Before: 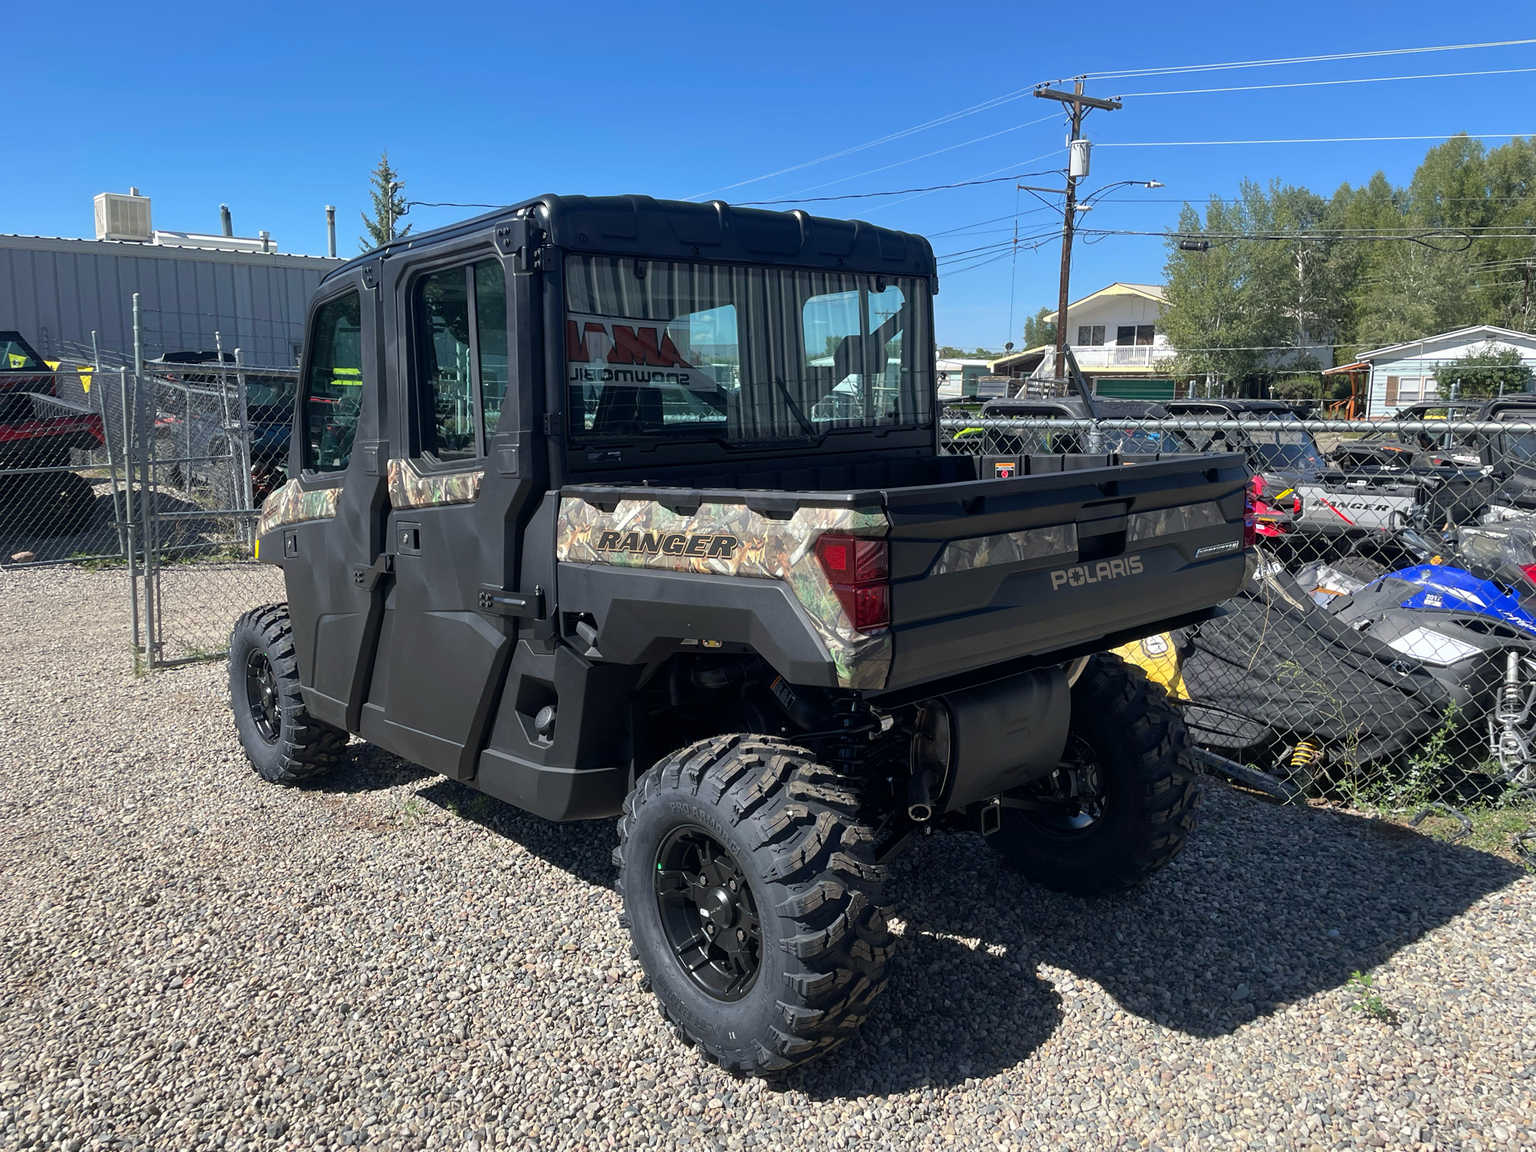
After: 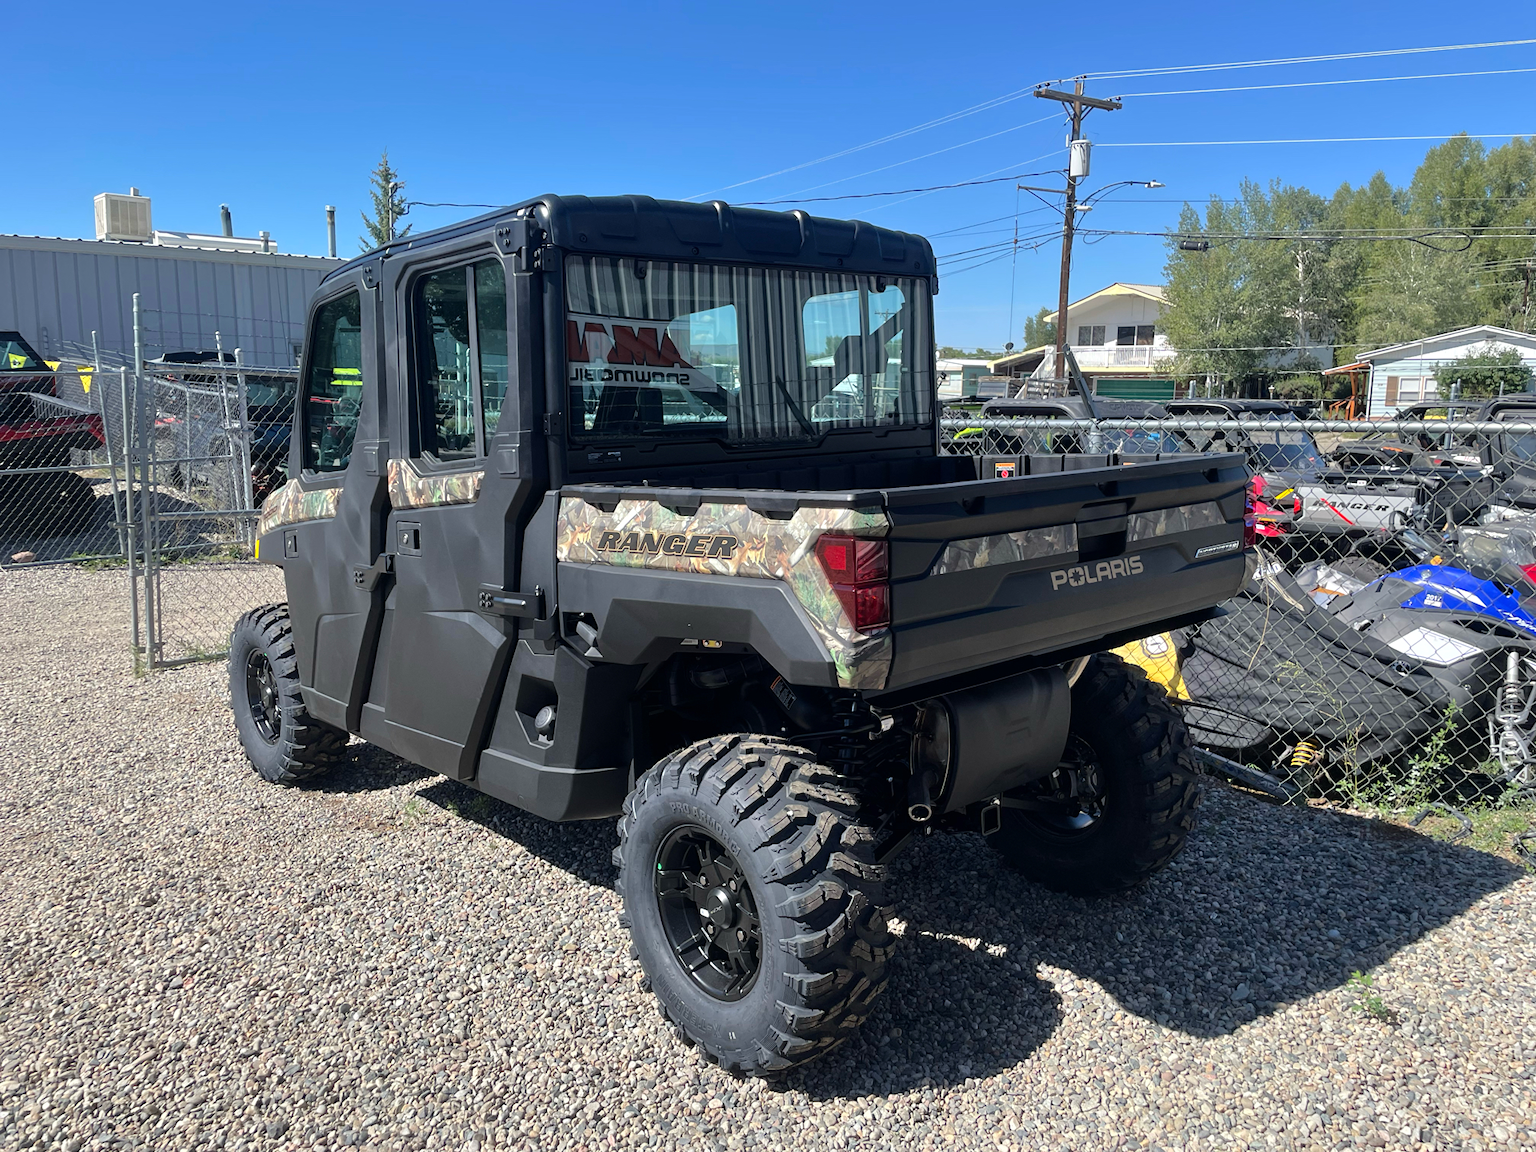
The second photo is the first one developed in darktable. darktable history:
tone equalizer: -8 EV 0.019 EV, -7 EV -0.031 EV, -6 EV 0.026 EV, -5 EV 0.039 EV, -4 EV 0.254 EV, -3 EV 0.653 EV, -2 EV 0.57 EV, -1 EV 0.201 EV, +0 EV 0.017 EV
